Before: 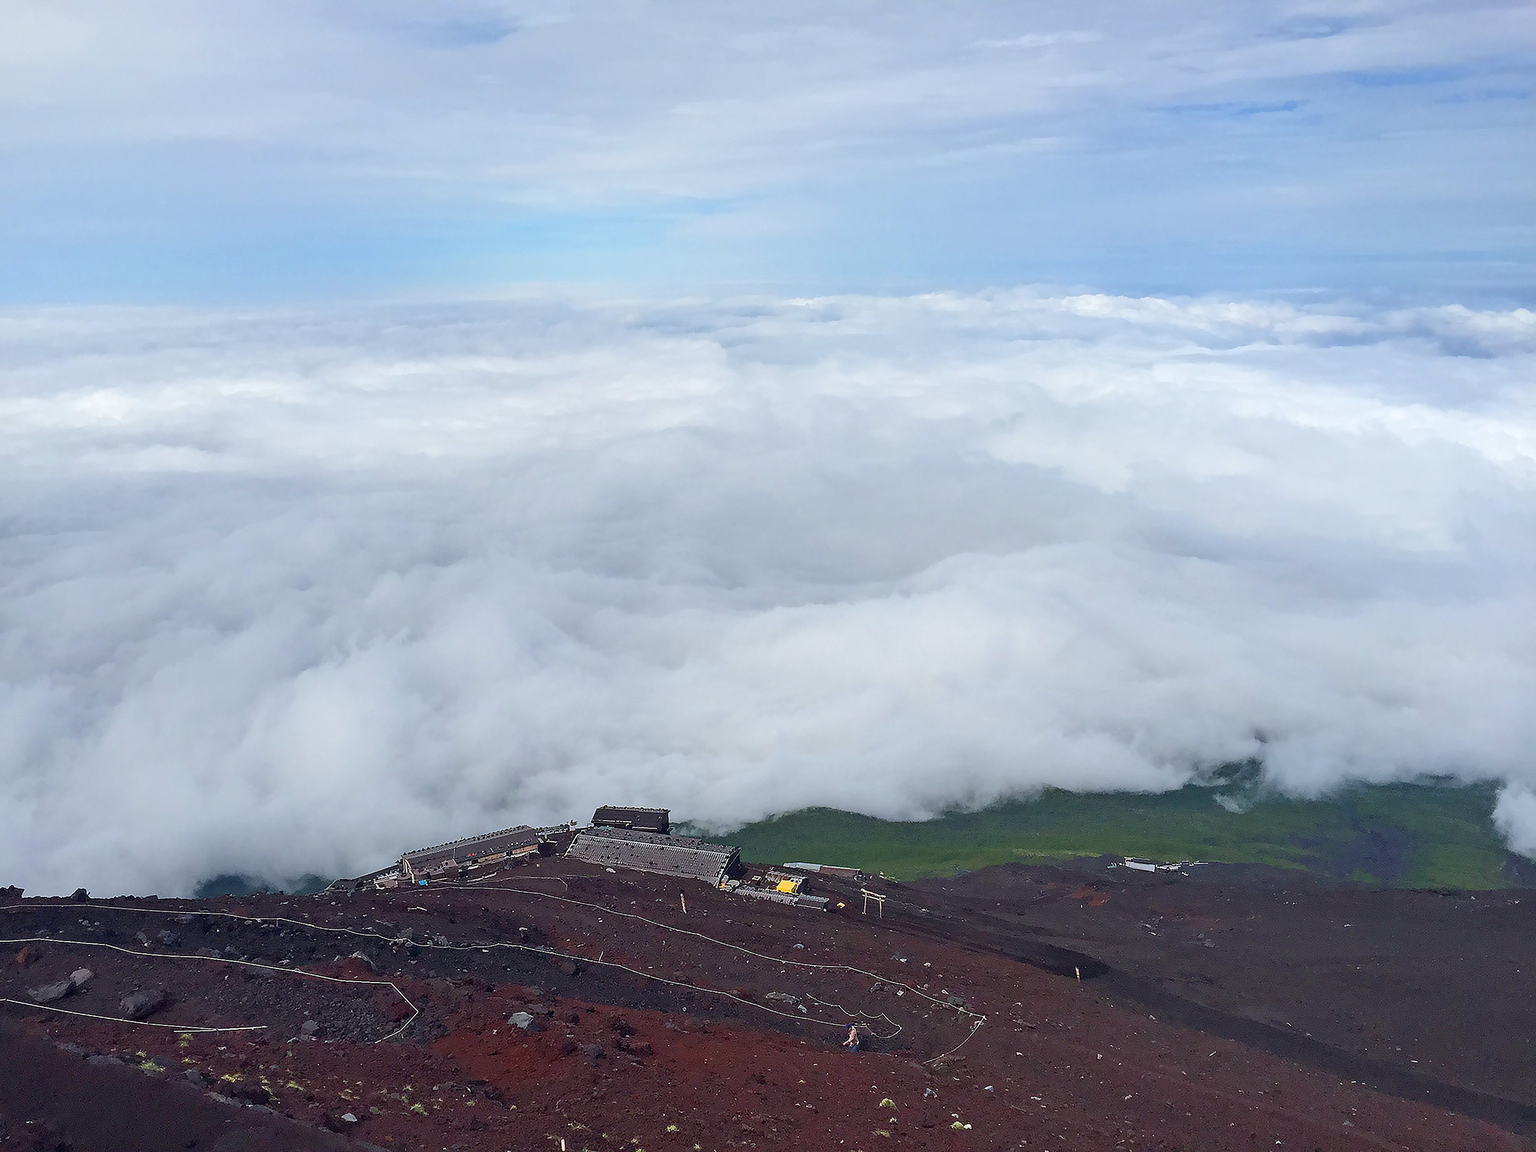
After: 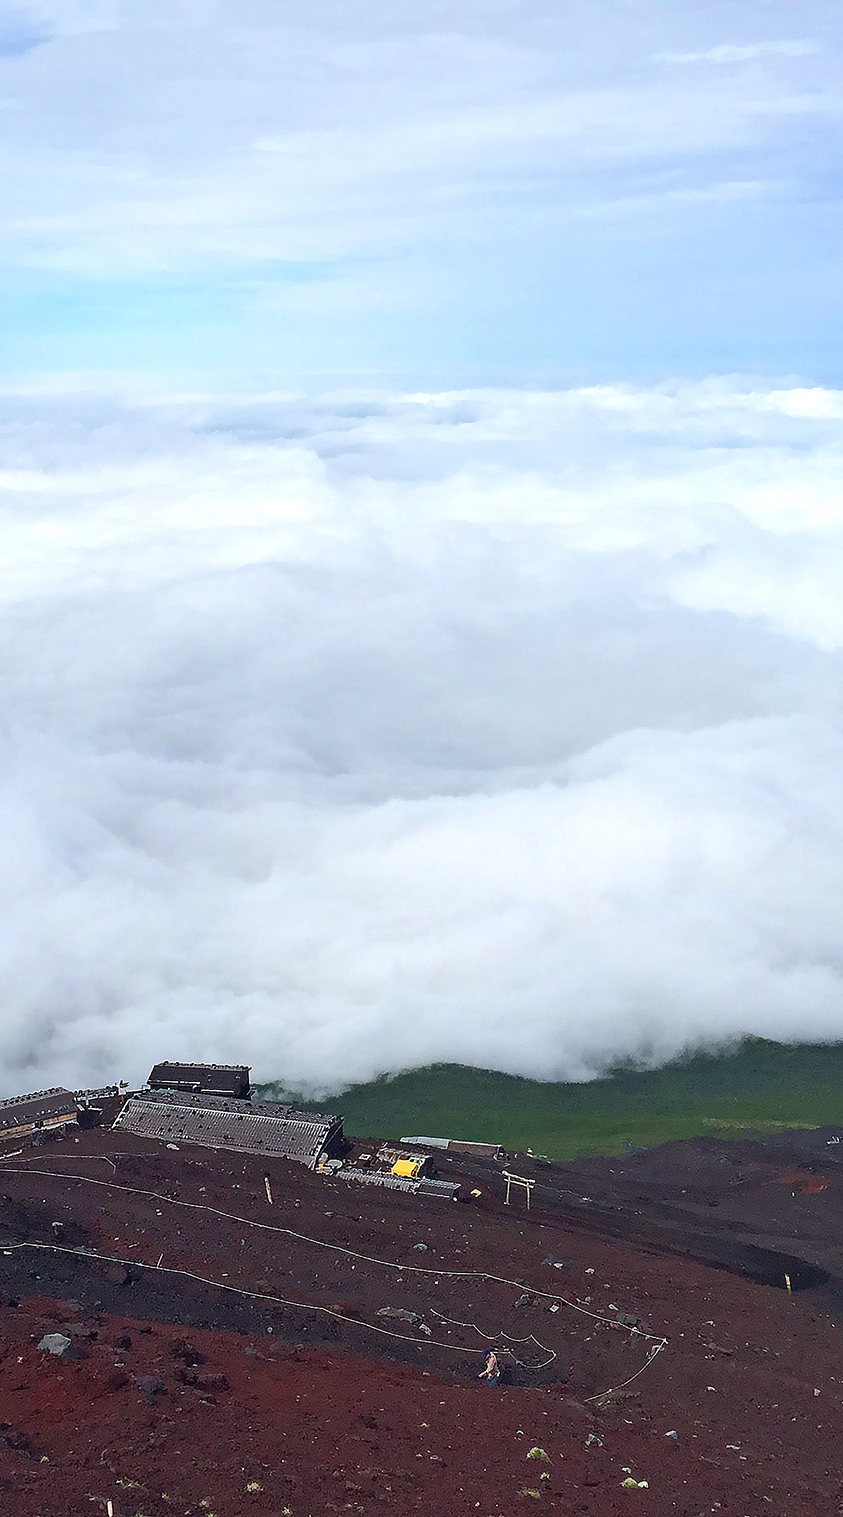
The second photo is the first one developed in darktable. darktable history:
crop: left 31.229%, right 27.105%
exposure: exposure 0.081 EV, compensate highlight preservation false
tone equalizer: -8 EV -0.001 EV, -7 EV 0.001 EV, -6 EV -0.002 EV, -5 EV -0.003 EV, -4 EV -0.062 EV, -3 EV -0.222 EV, -2 EV -0.267 EV, -1 EV 0.105 EV, +0 EV 0.303 EV
